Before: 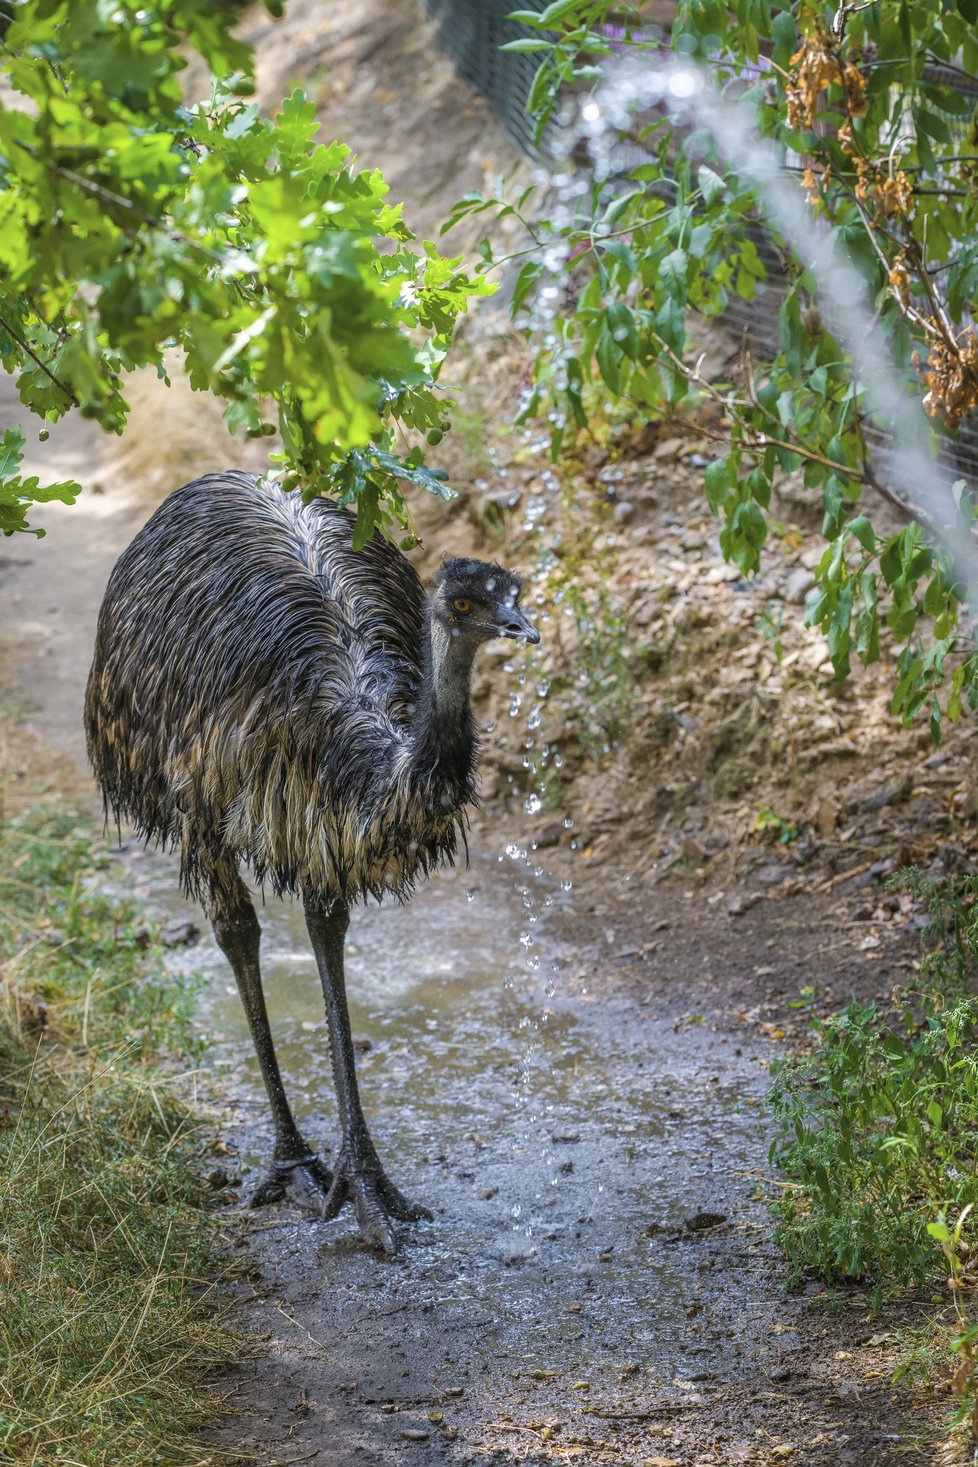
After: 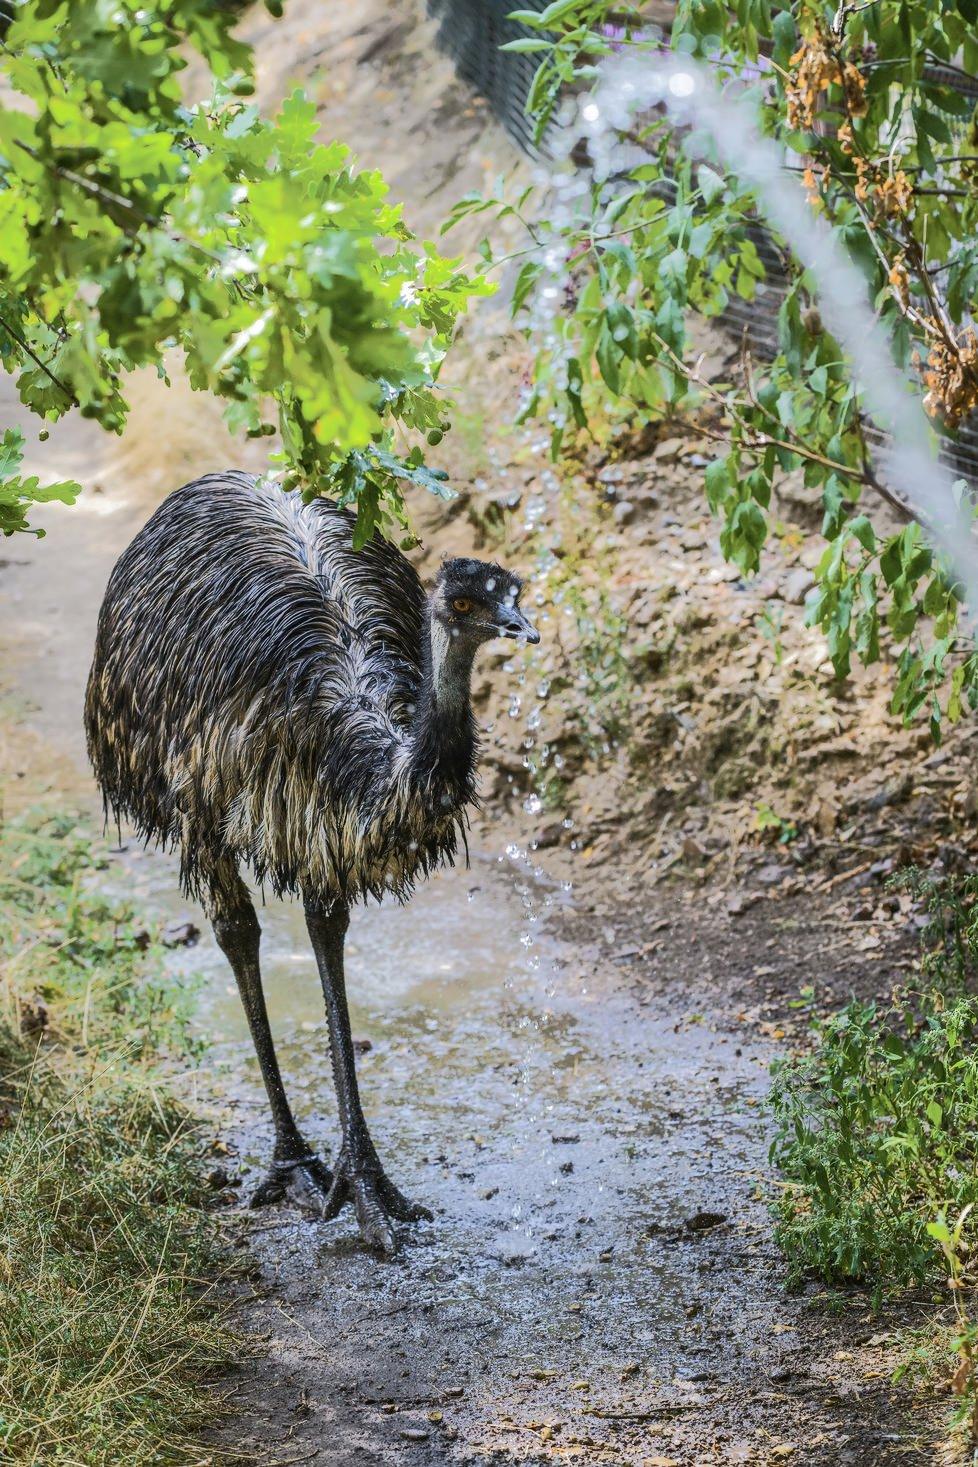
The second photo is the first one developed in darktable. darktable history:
tone curve: curves: ch0 [(0, 0) (0.003, 0.015) (0.011, 0.019) (0.025, 0.025) (0.044, 0.039) (0.069, 0.053) (0.1, 0.076) (0.136, 0.107) (0.177, 0.143) (0.224, 0.19) (0.277, 0.253) (0.335, 0.32) (0.399, 0.412) (0.468, 0.524) (0.543, 0.668) (0.623, 0.717) (0.709, 0.769) (0.801, 0.82) (0.898, 0.865) (1, 1)], color space Lab, independent channels, preserve colors none
